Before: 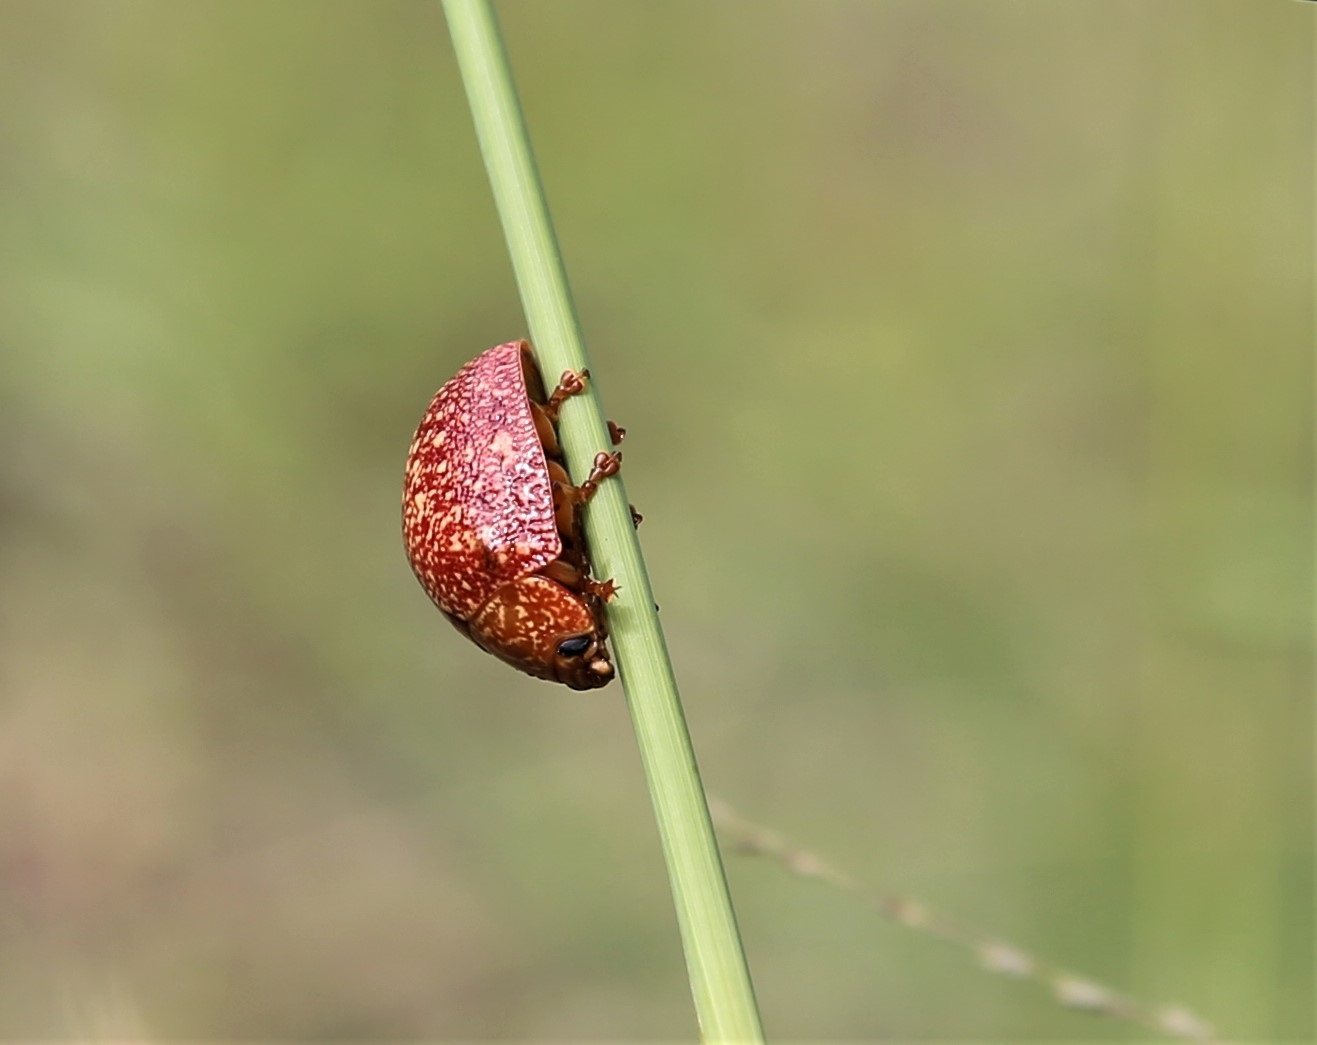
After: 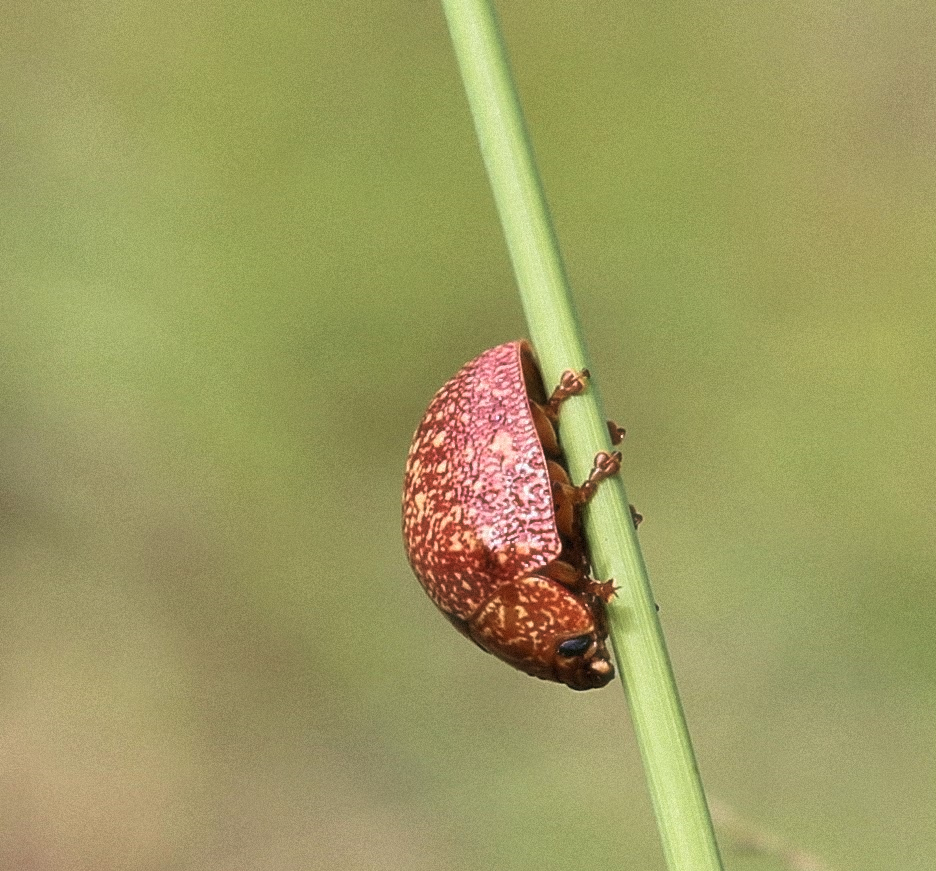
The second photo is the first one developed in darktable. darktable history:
velvia: on, module defaults
crop: right 28.885%, bottom 16.626%
haze removal: strength -0.1, adaptive false
grain: mid-tones bias 0%
